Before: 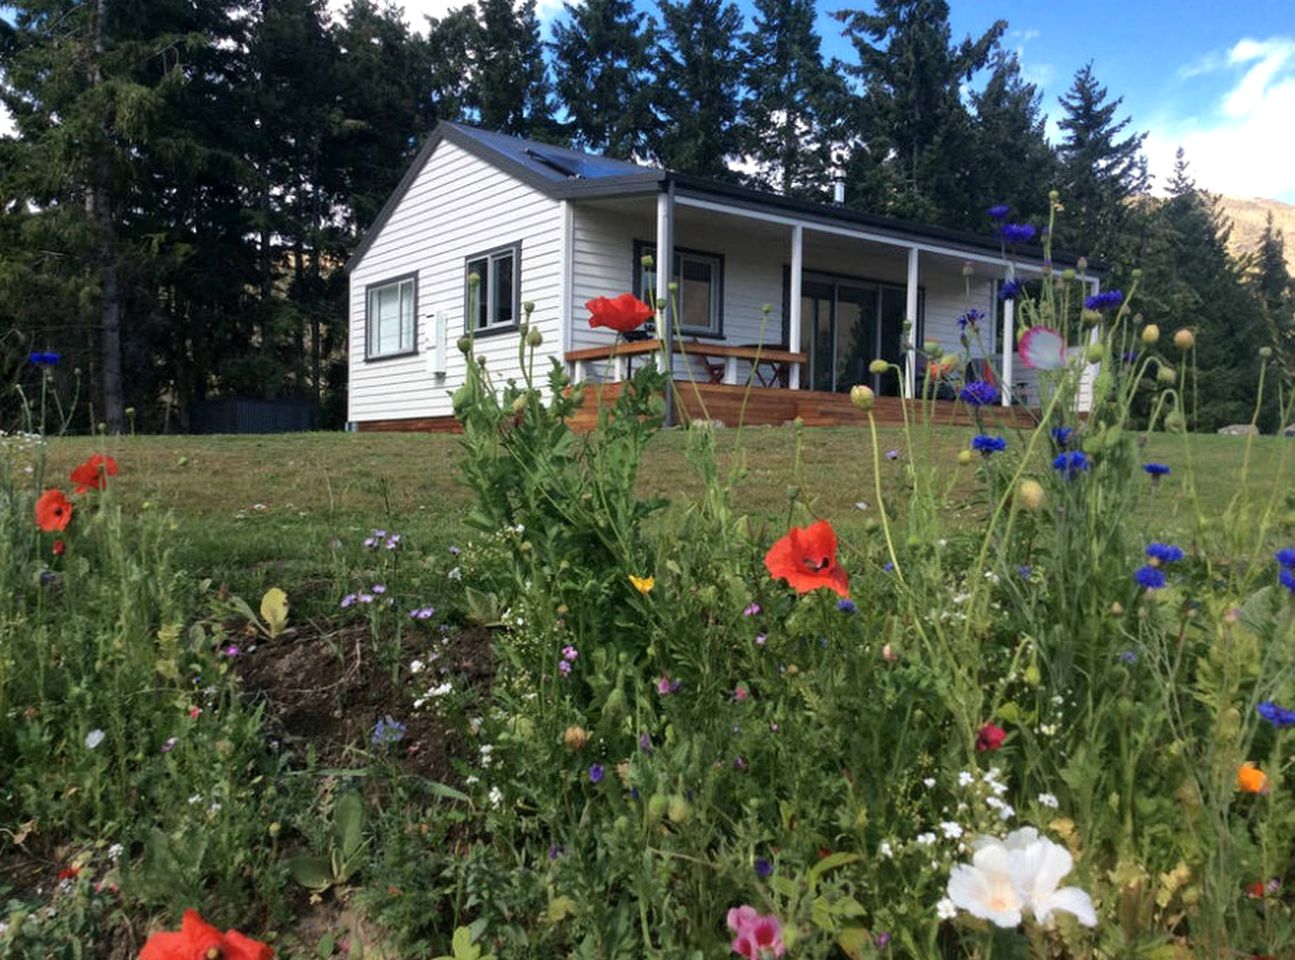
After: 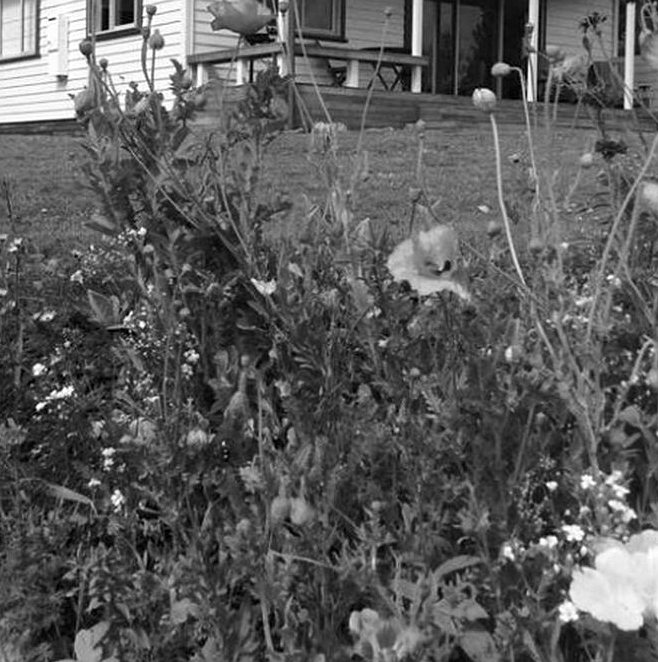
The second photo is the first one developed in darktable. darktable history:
contrast brightness saturation: contrast 0.098, saturation -0.358
sharpen: amount 0.214
color zones: curves: ch0 [(0.004, 0.588) (0.116, 0.636) (0.259, 0.476) (0.423, 0.464) (0.75, 0.5)]; ch1 [(0, 0) (0.143, 0) (0.286, 0) (0.429, 0) (0.571, 0) (0.714, 0) (0.857, 0)]
crop and rotate: left 29.3%, top 31.032%, right 19.815%
